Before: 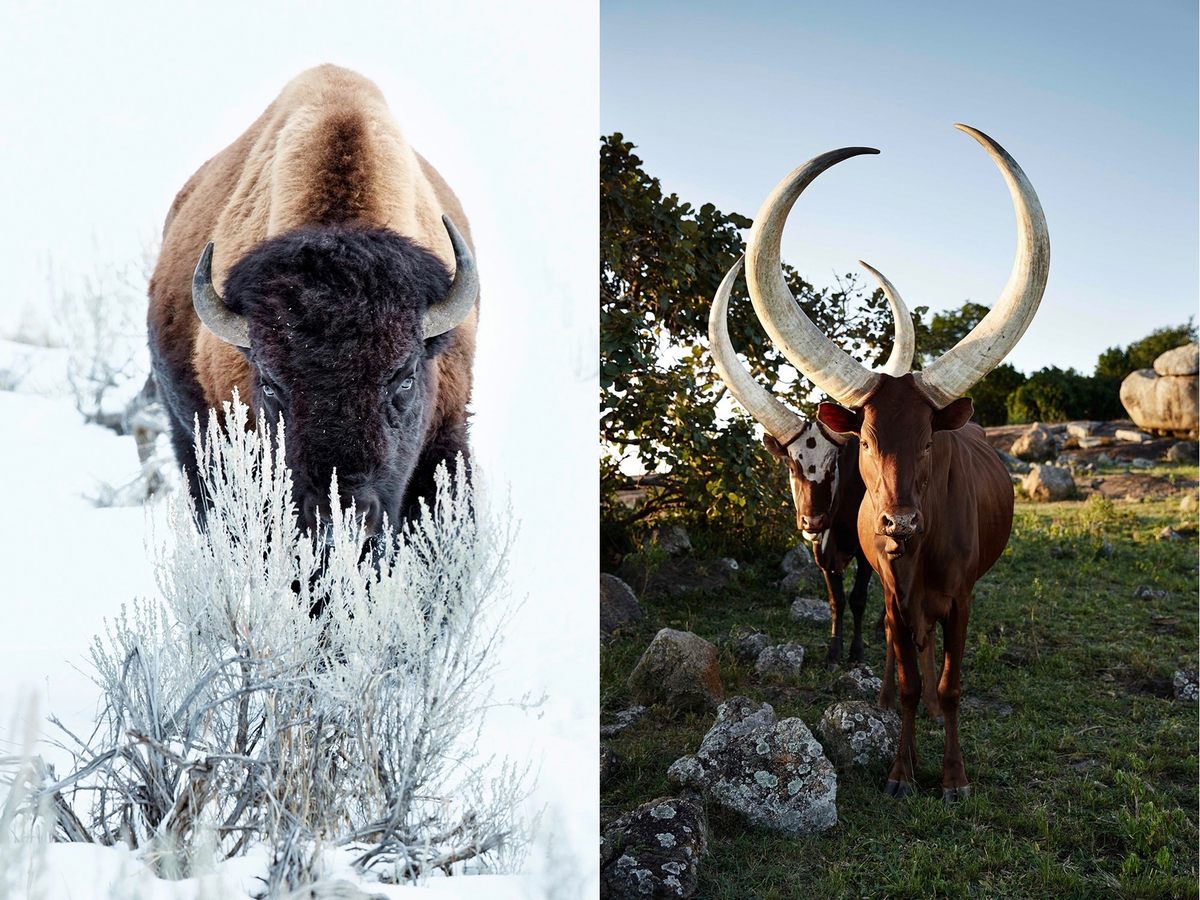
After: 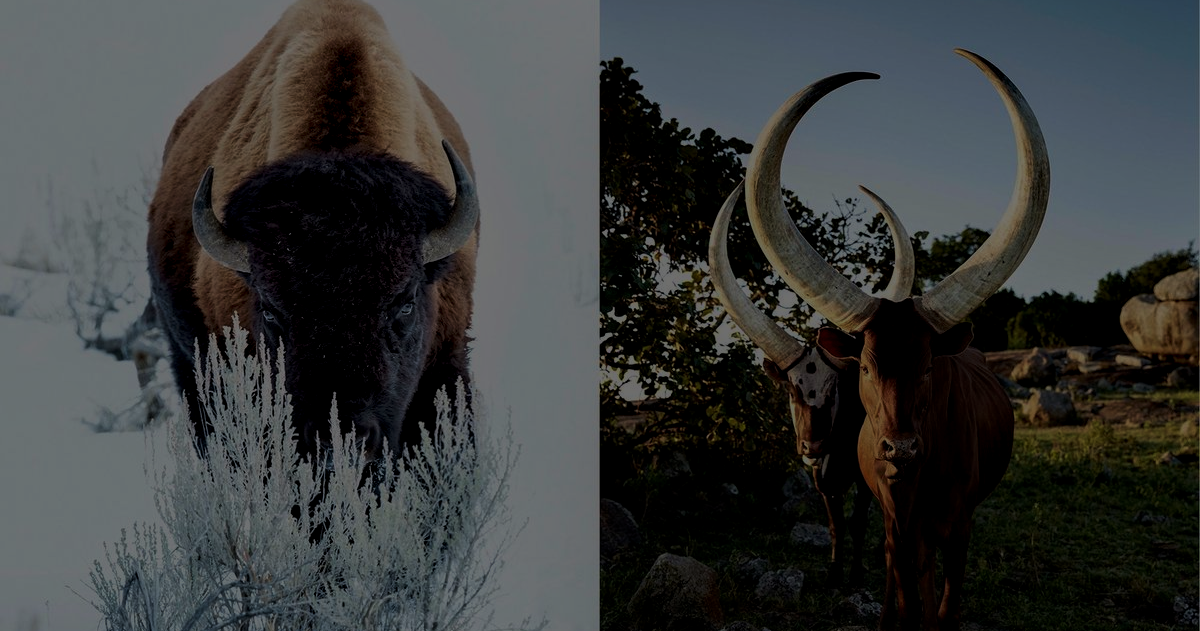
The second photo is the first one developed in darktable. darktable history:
crop and rotate: top 8.401%, bottom 21.434%
local contrast: on, module defaults
exposure: exposure -2.392 EV, compensate highlight preservation false
tone curve: curves: ch0 [(0, 0) (0.227, 0.17) (0.766, 0.774) (1, 1)]; ch1 [(0, 0) (0.114, 0.127) (0.437, 0.452) (0.498, 0.498) (0.529, 0.541) (0.579, 0.589) (1, 1)]; ch2 [(0, 0) (0.233, 0.259) (0.493, 0.492) (0.587, 0.573) (1, 1)], preserve colors none
shadows and highlights: shadows -22.45, highlights 45.28, soften with gaussian
velvia: on, module defaults
